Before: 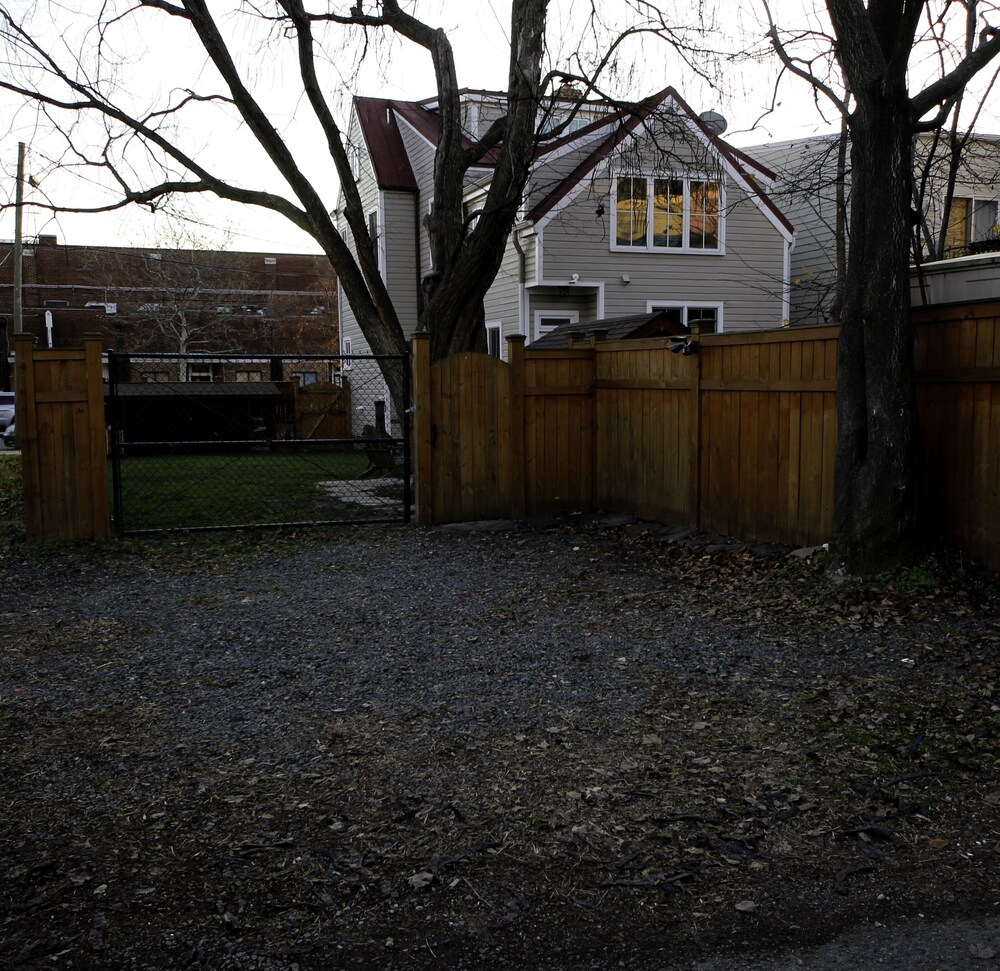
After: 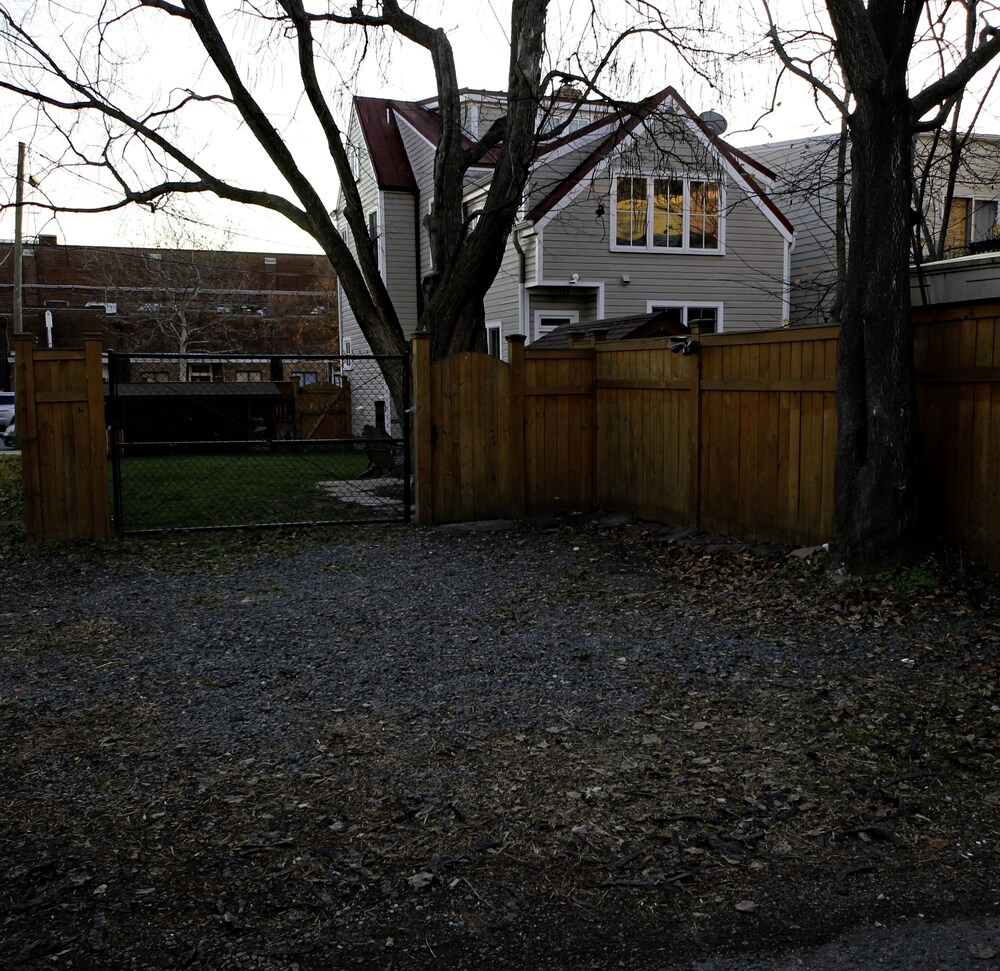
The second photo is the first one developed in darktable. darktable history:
haze removal: strength 0.298, distance 0.257, compatibility mode true, adaptive false
